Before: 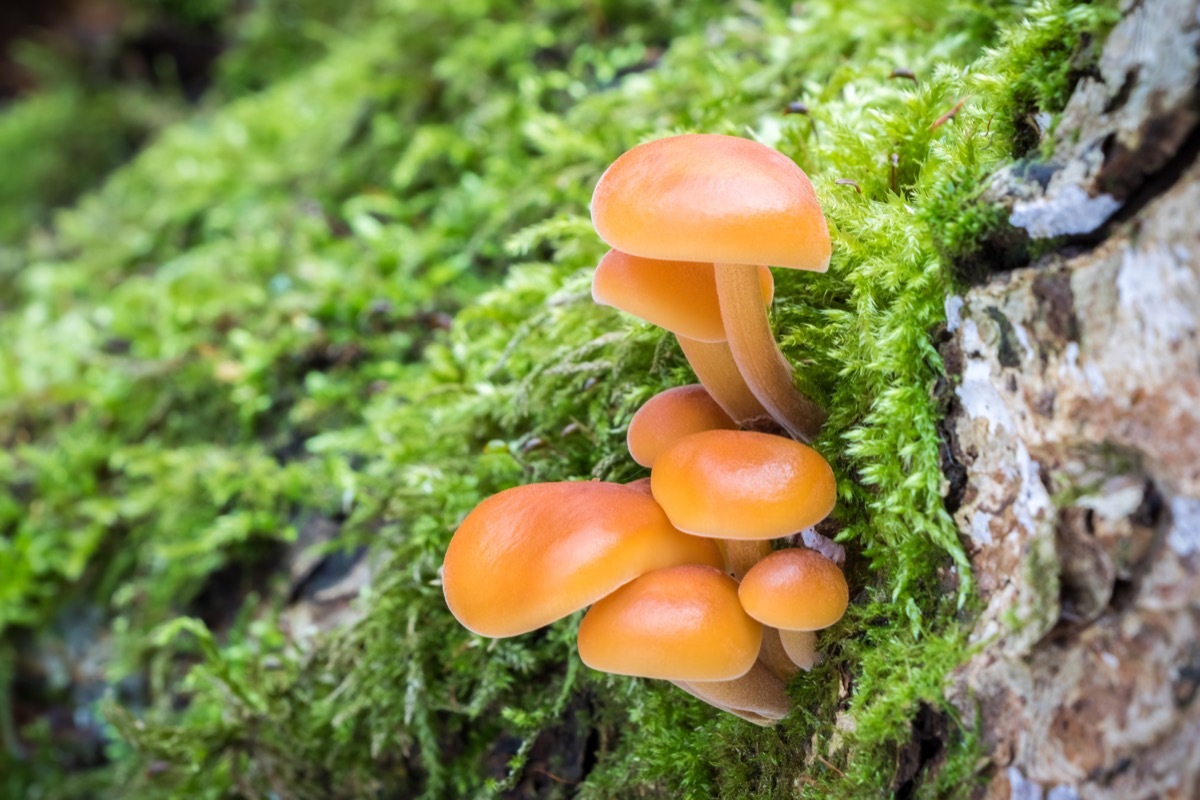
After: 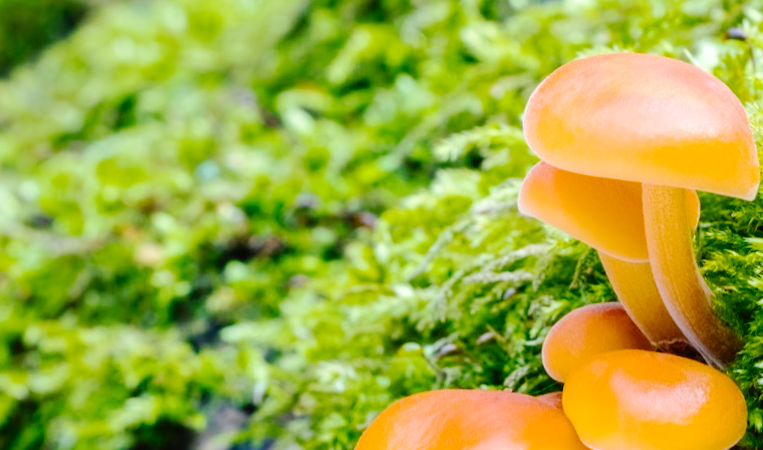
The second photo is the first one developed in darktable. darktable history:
crop and rotate: angle -4.29°, left 2.115%, top 6.992%, right 27.341%, bottom 30.473%
tone curve: curves: ch0 [(0, 0) (0.003, 0.001) (0.011, 0.008) (0.025, 0.015) (0.044, 0.025) (0.069, 0.037) (0.1, 0.056) (0.136, 0.091) (0.177, 0.157) (0.224, 0.231) (0.277, 0.319) (0.335, 0.4) (0.399, 0.493) (0.468, 0.571) (0.543, 0.645) (0.623, 0.706) (0.709, 0.77) (0.801, 0.838) (0.898, 0.918) (1, 1)], preserve colors none
color balance rgb: shadows lift › luminance -7.836%, shadows lift › chroma 2.153%, shadows lift › hue 166.91°, perceptual saturation grading › global saturation 25.36%, global vibrance 5.169%, contrast 2.652%
